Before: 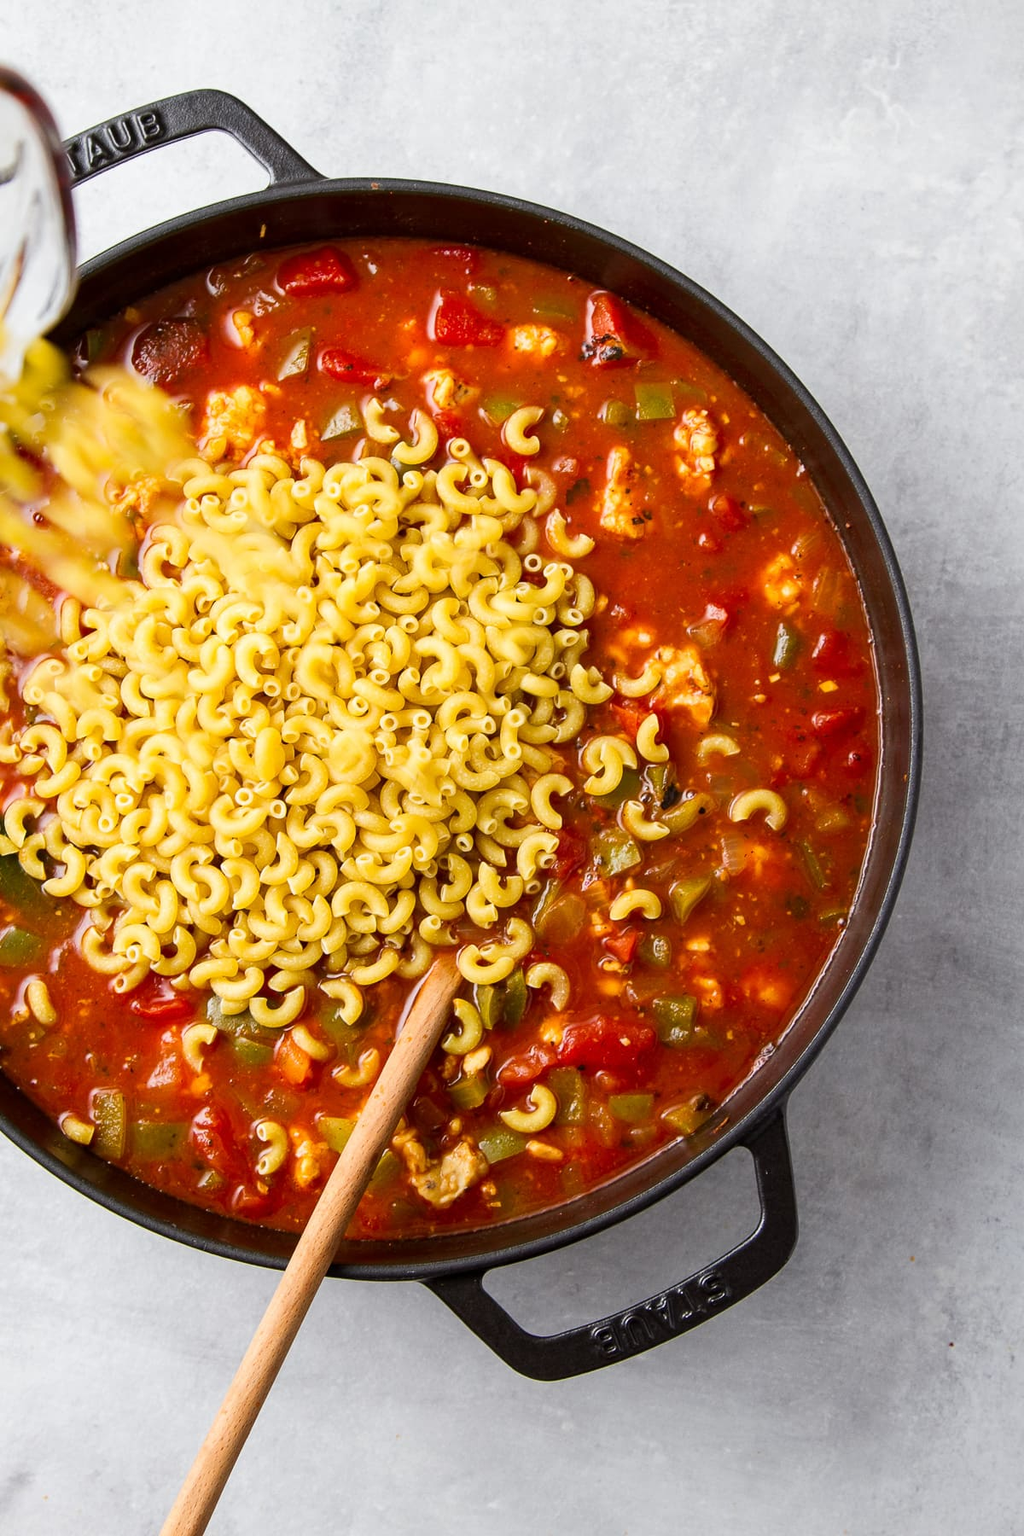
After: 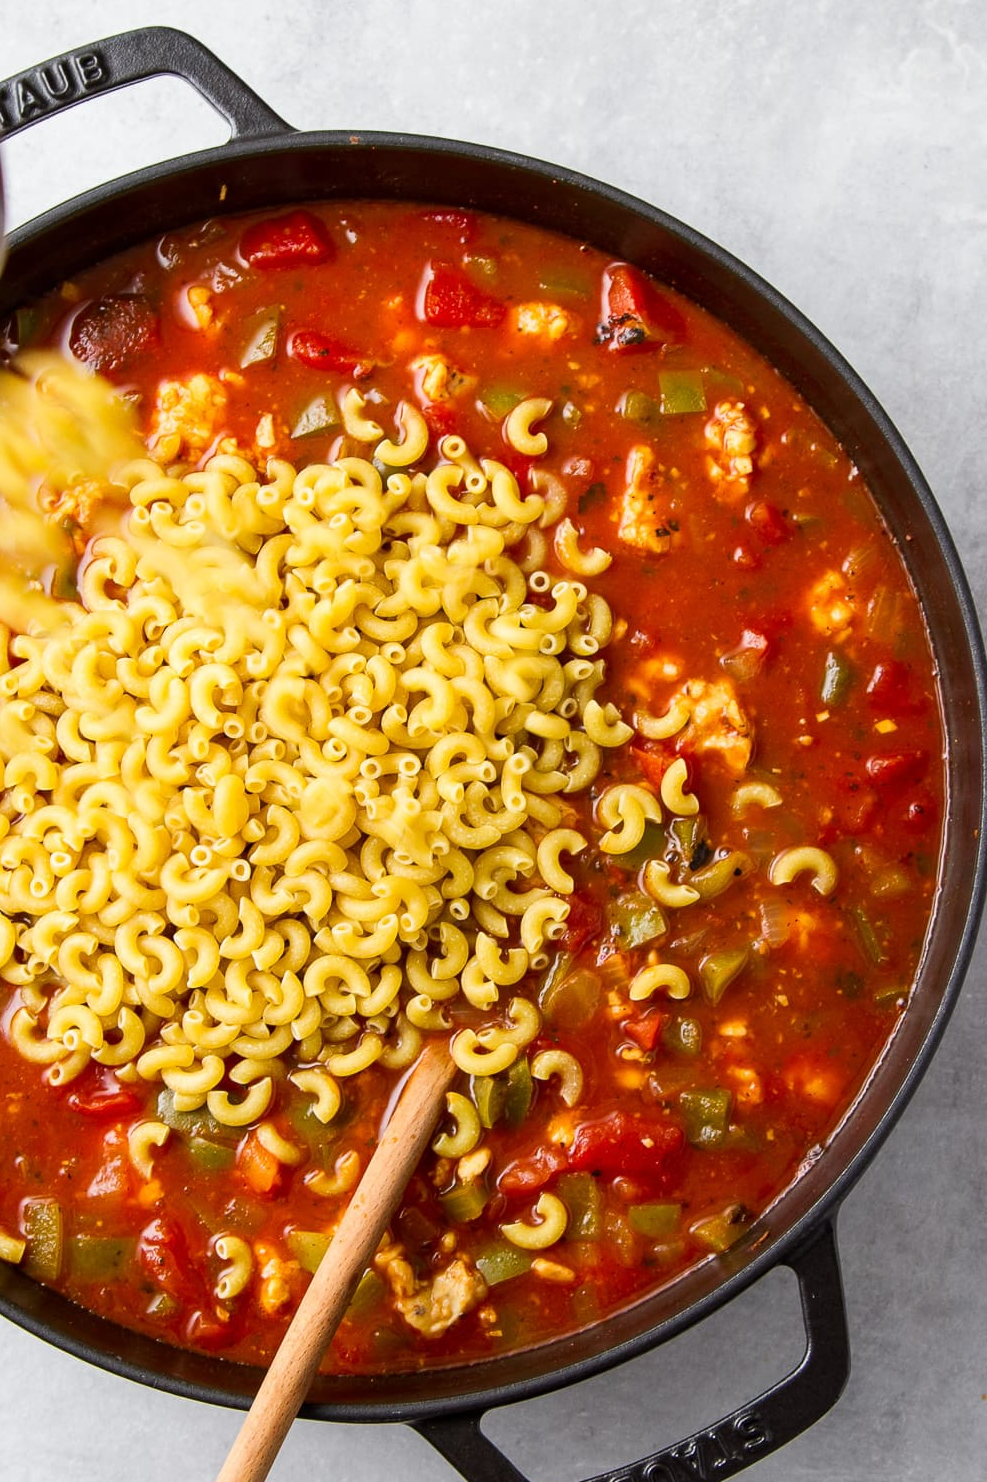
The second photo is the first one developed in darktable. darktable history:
crop and rotate: left 7.123%, top 4.386%, right 10.557%, bottom 13.27%
